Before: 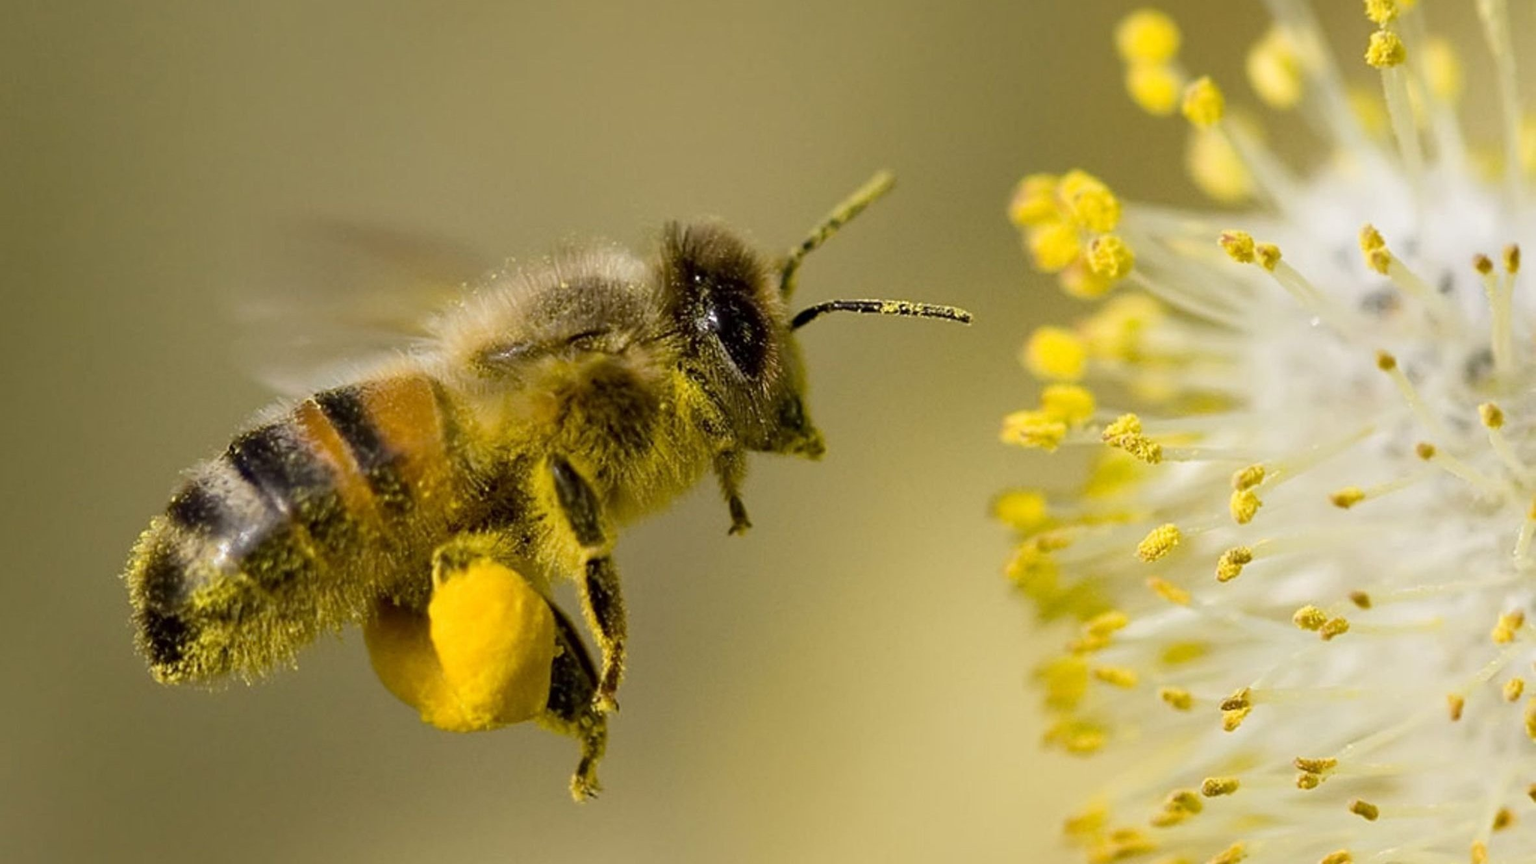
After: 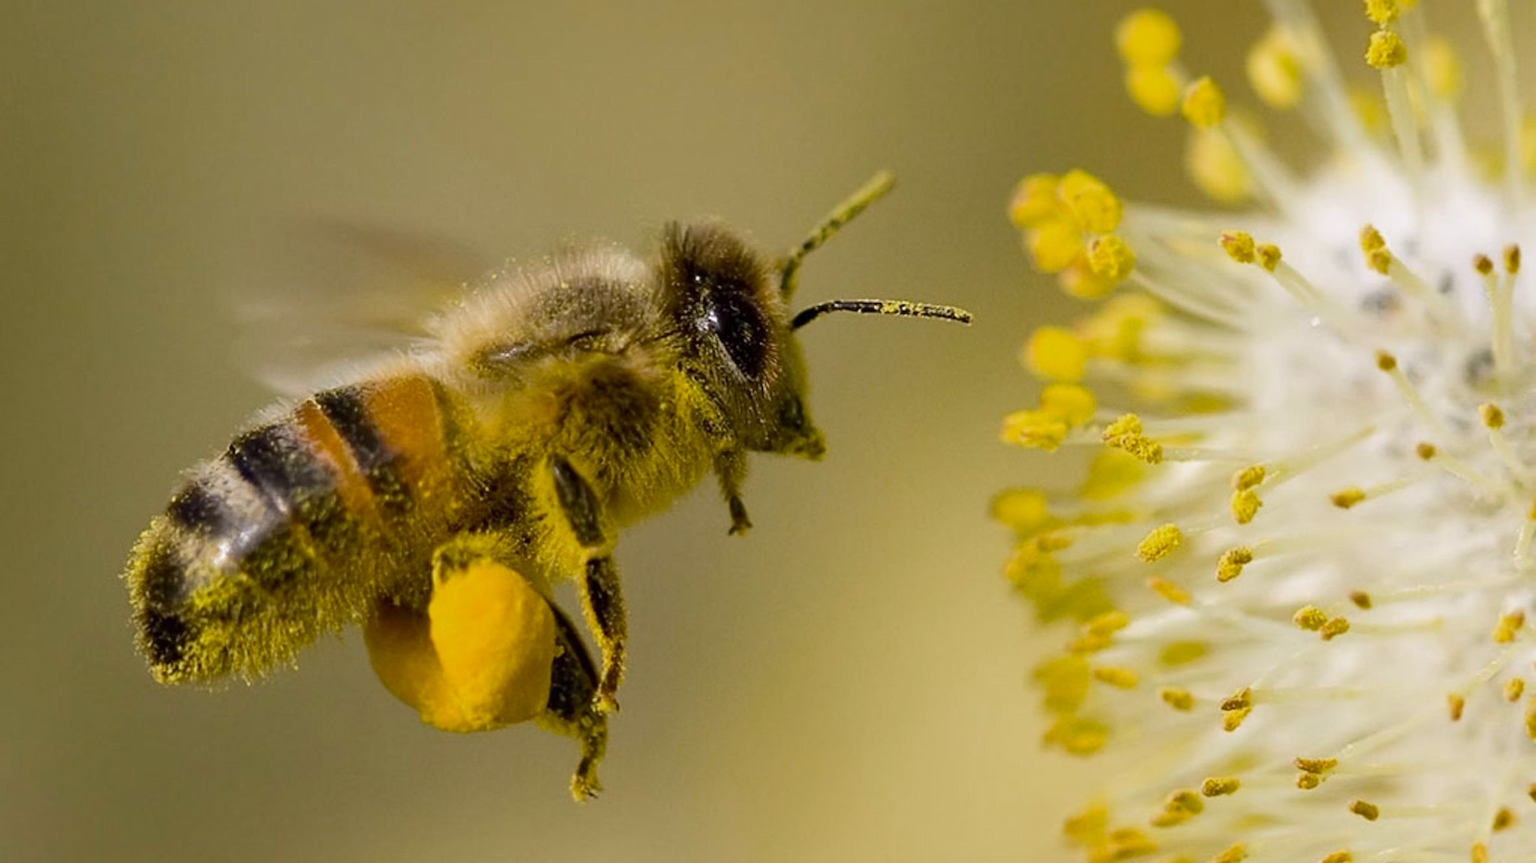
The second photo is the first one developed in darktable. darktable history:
white balance: red 1.009, blue 1.027
color zones: curves: ch0 [(0, 0.444) (0.143, 0.442) (0.286, 0.441) (0.429, 0.441) (0.571, 0.441) (0.714, 0.441) (0.857, 0.442) (1, 0.444)]
contrast brightness saturation: contrast 0.1, brightness 0.03, saturation 0.09
